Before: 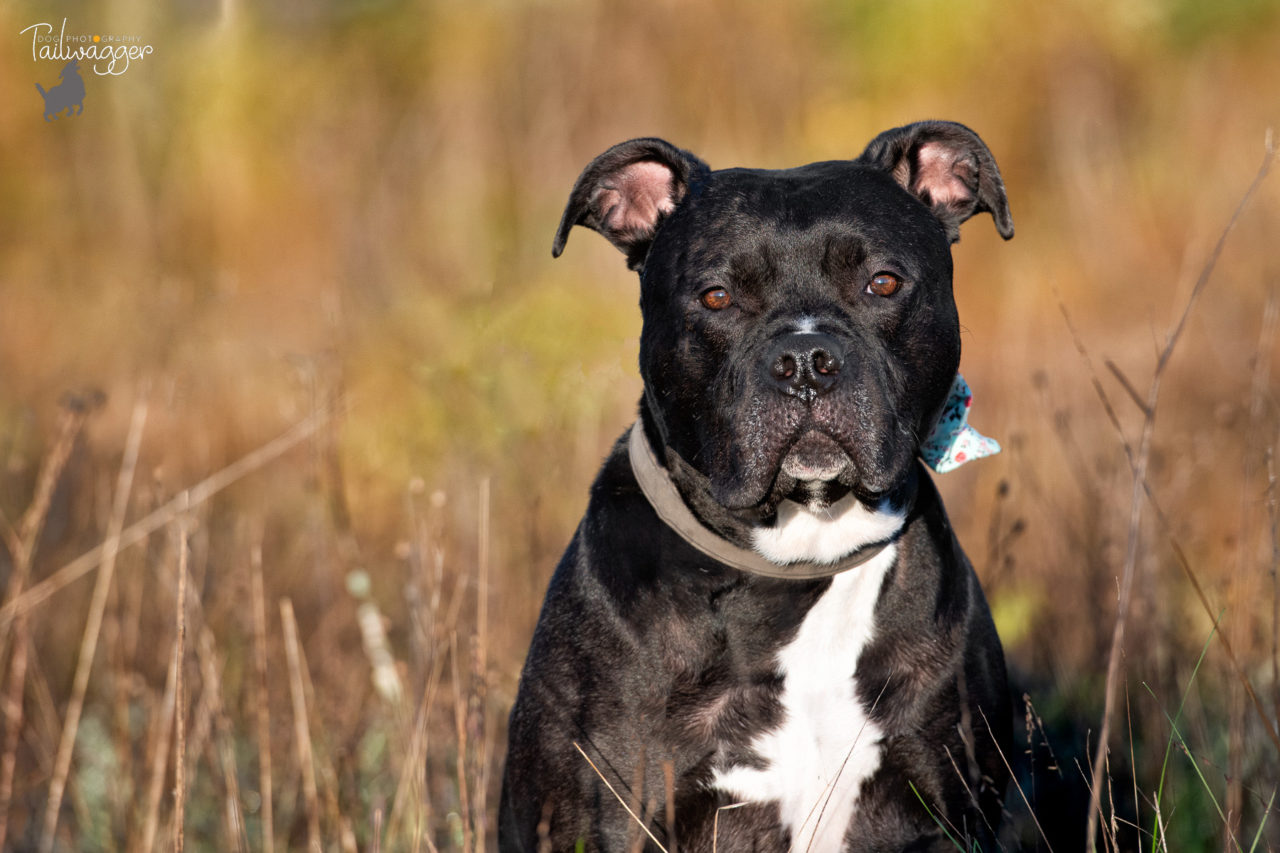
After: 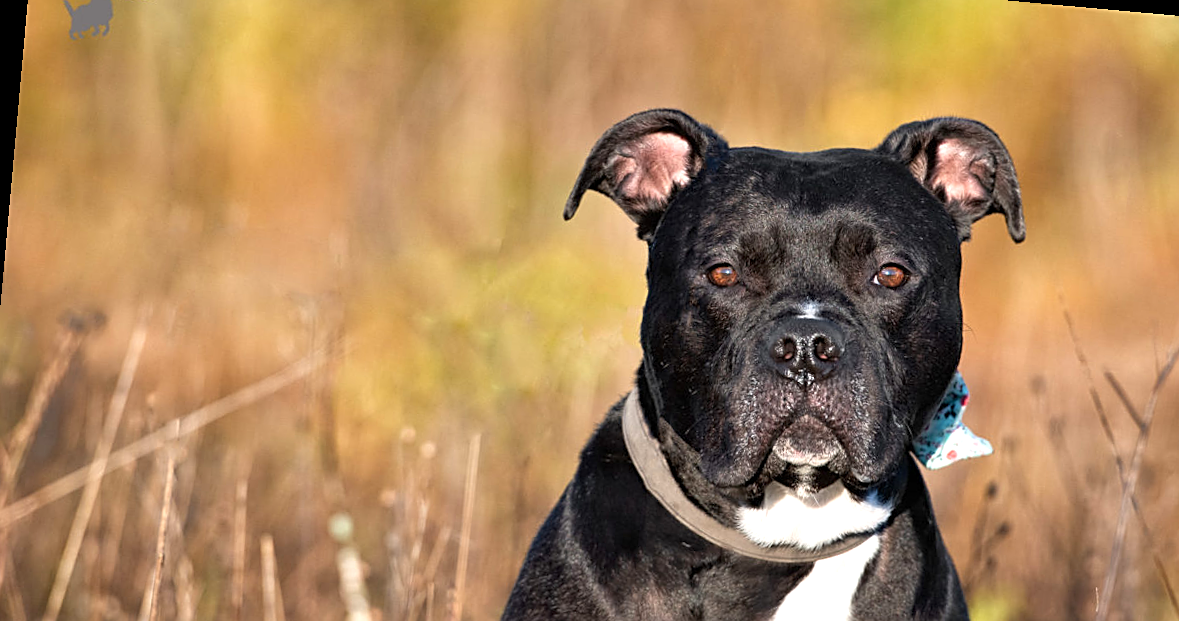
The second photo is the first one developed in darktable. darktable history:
crop: left 3.015%, top 8.969%, right 9.647%, bottom 26.457%
exposure: exposure 0.496 EV, compensate highlight preservation false
sharpen: on, module defaults
rotate and perspective: rotation 5.12°, automatic cropping off
